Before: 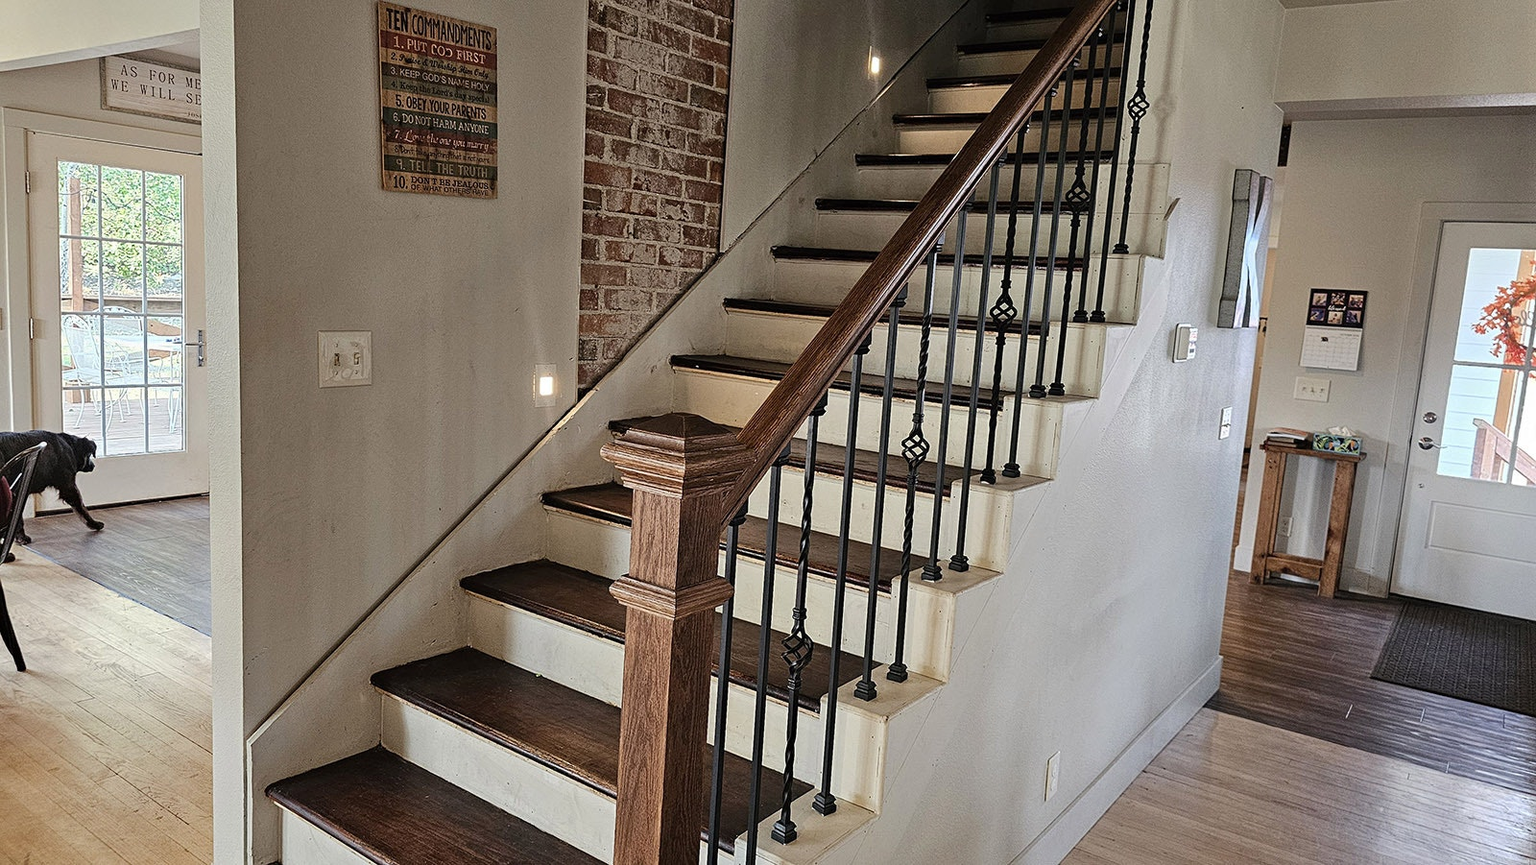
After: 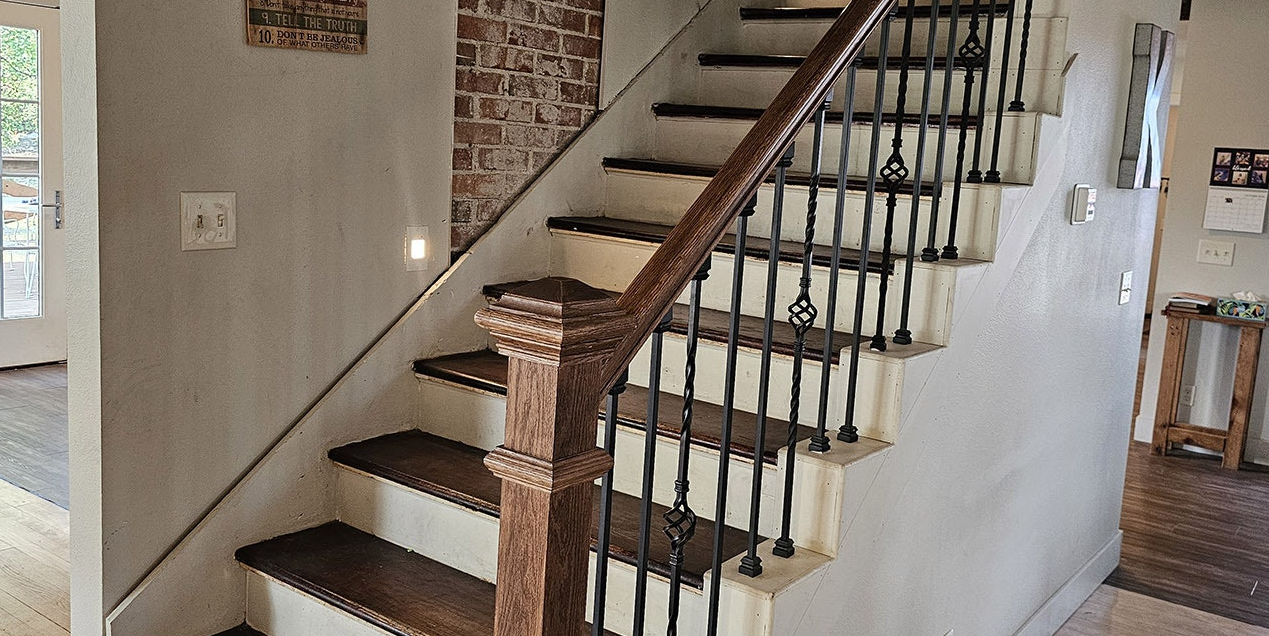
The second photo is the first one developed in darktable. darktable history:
crop: left 9.443%, top 17.029%, right 11.227%, bottom 12.328%
